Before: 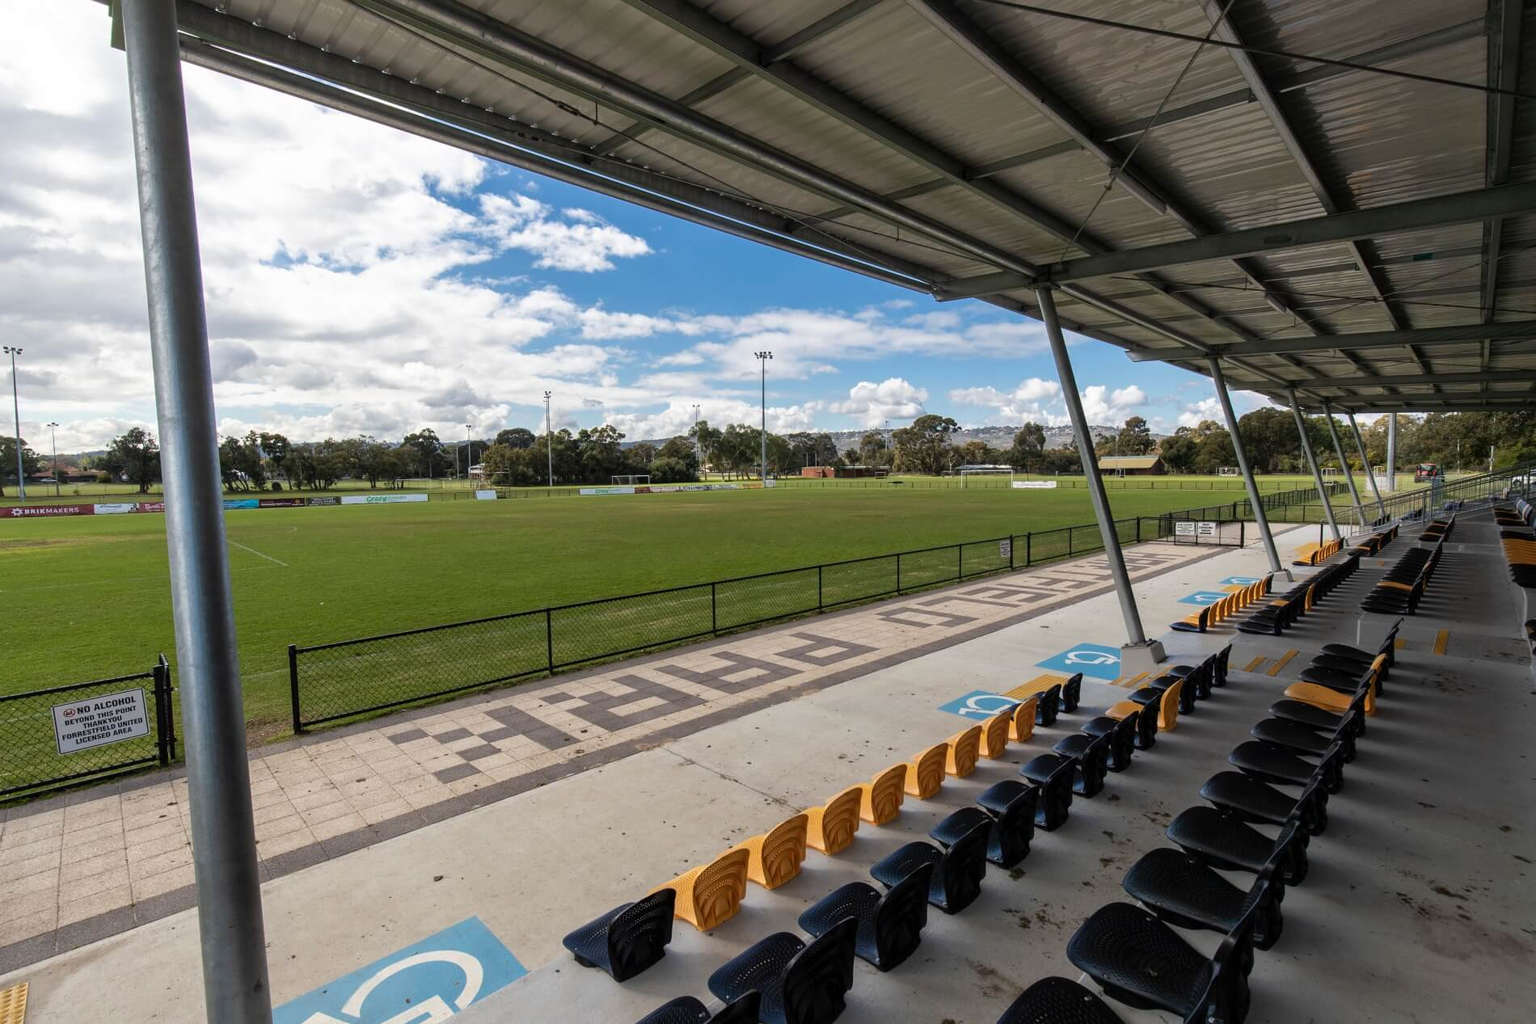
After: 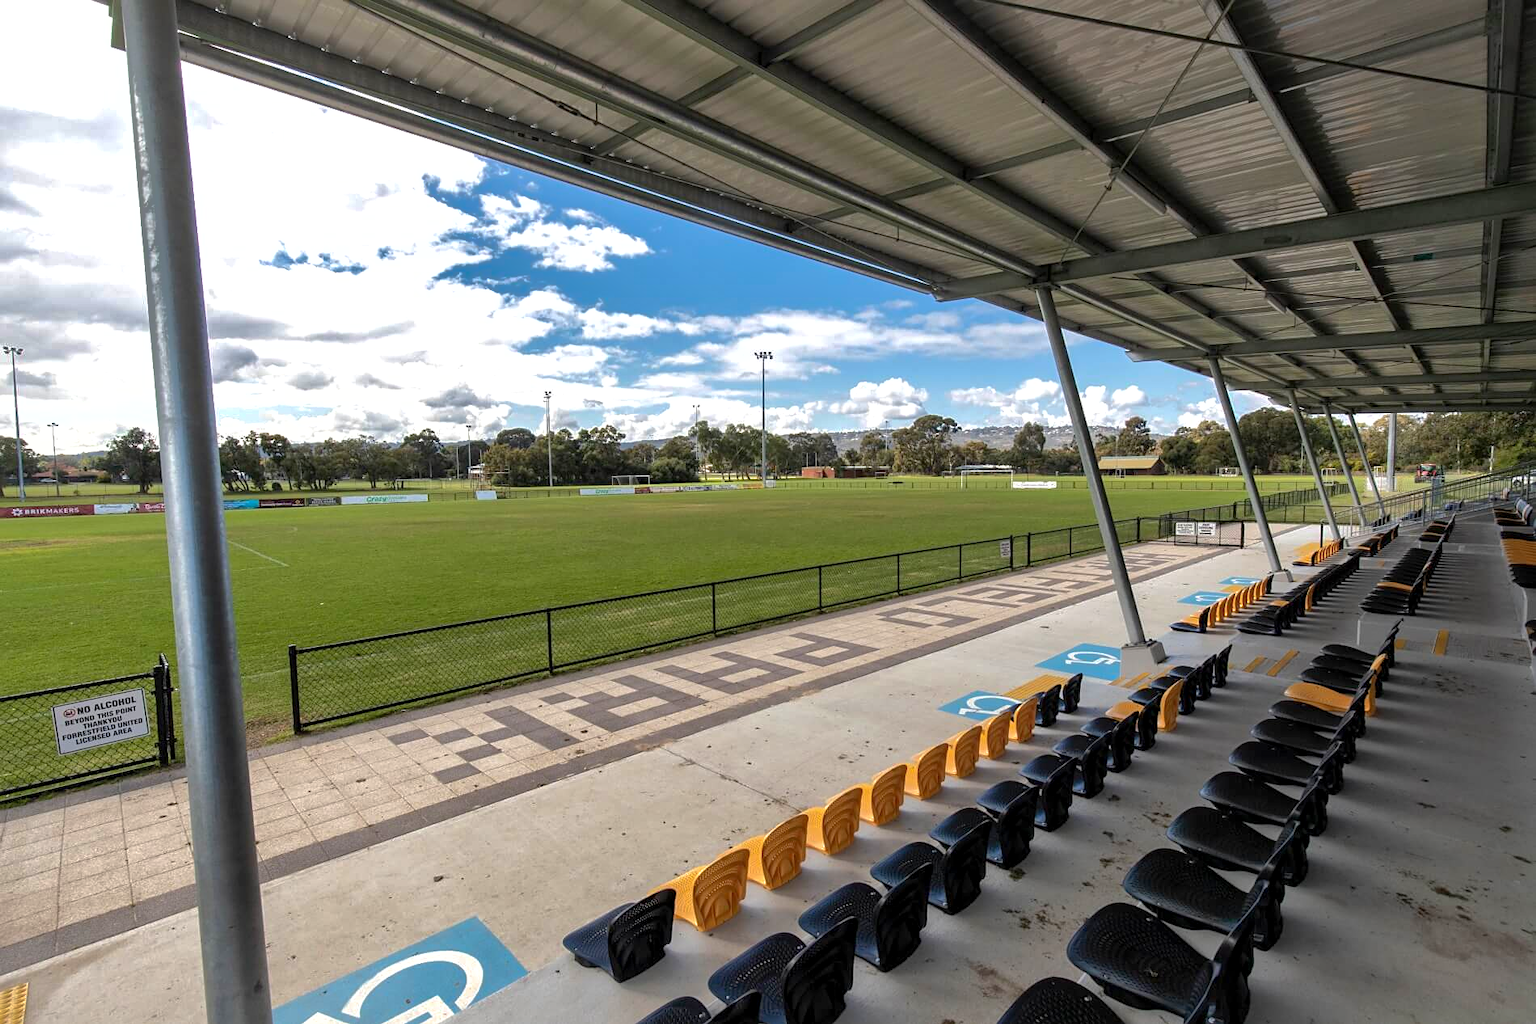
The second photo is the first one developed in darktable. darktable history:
sharpen: amount 0.21
exposure: black level correction 0.001, exposure 0.5 EV, compensate highlight preservation false
shadows and highlights: shadows 39.5, highlights -60.09
